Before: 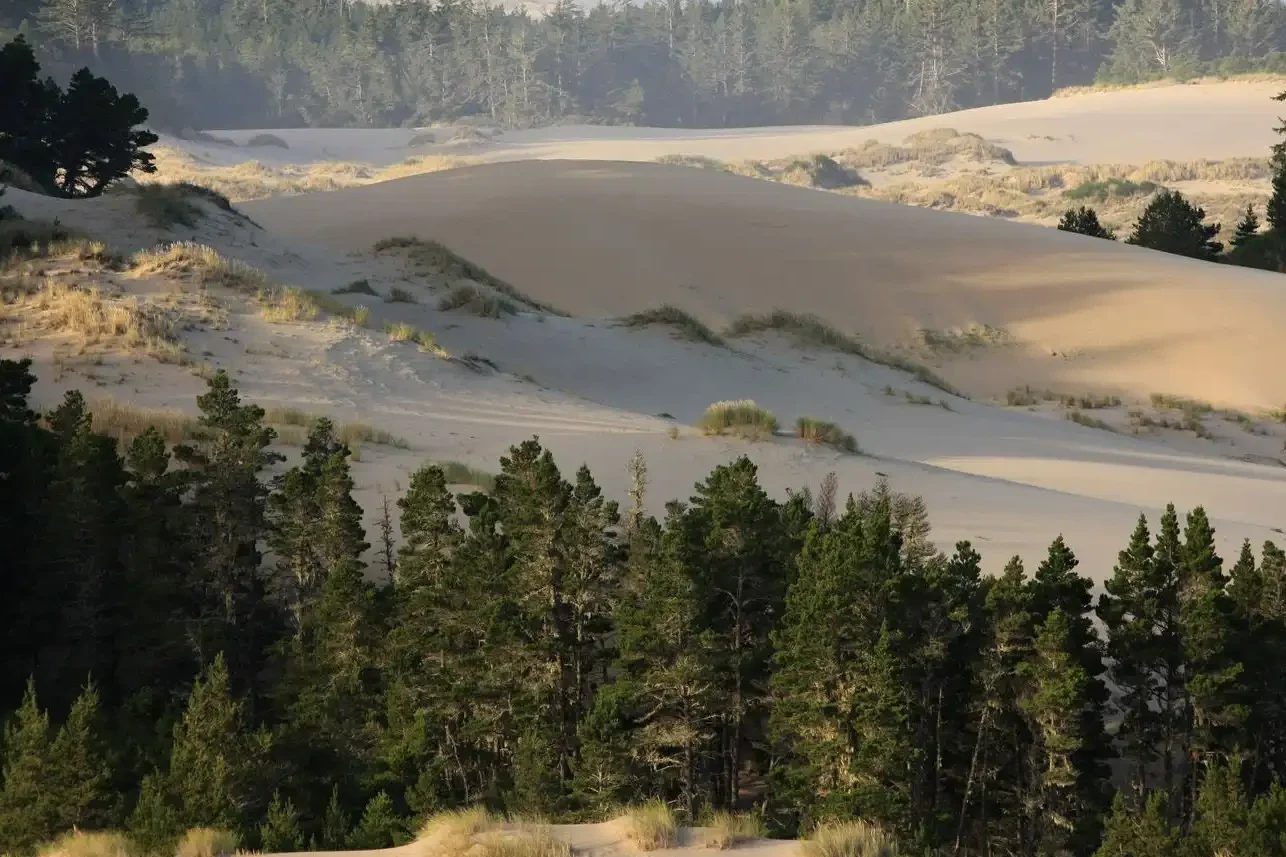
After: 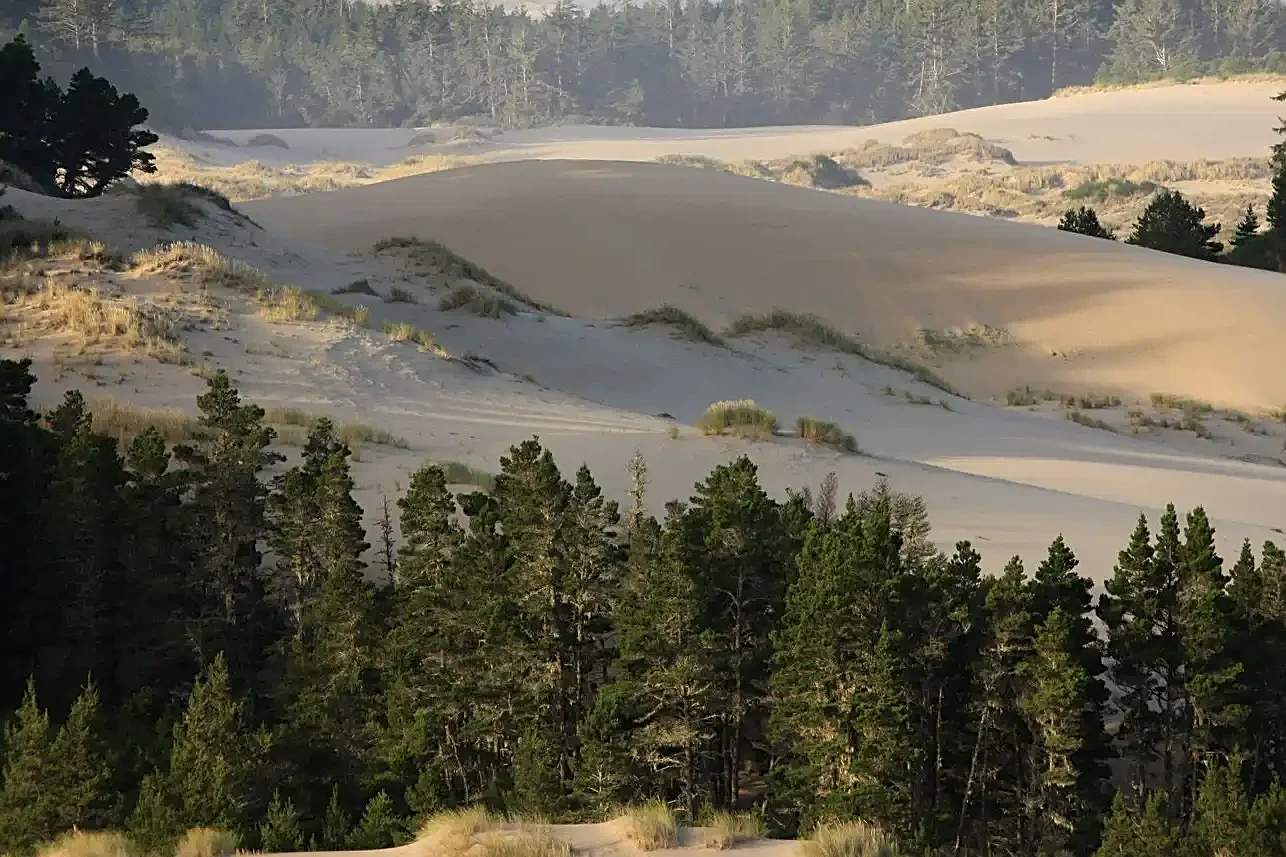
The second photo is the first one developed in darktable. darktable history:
sharpen: on, module defaults
bloom: size 13.65%, threshold 98.39%, strength 4.82%
